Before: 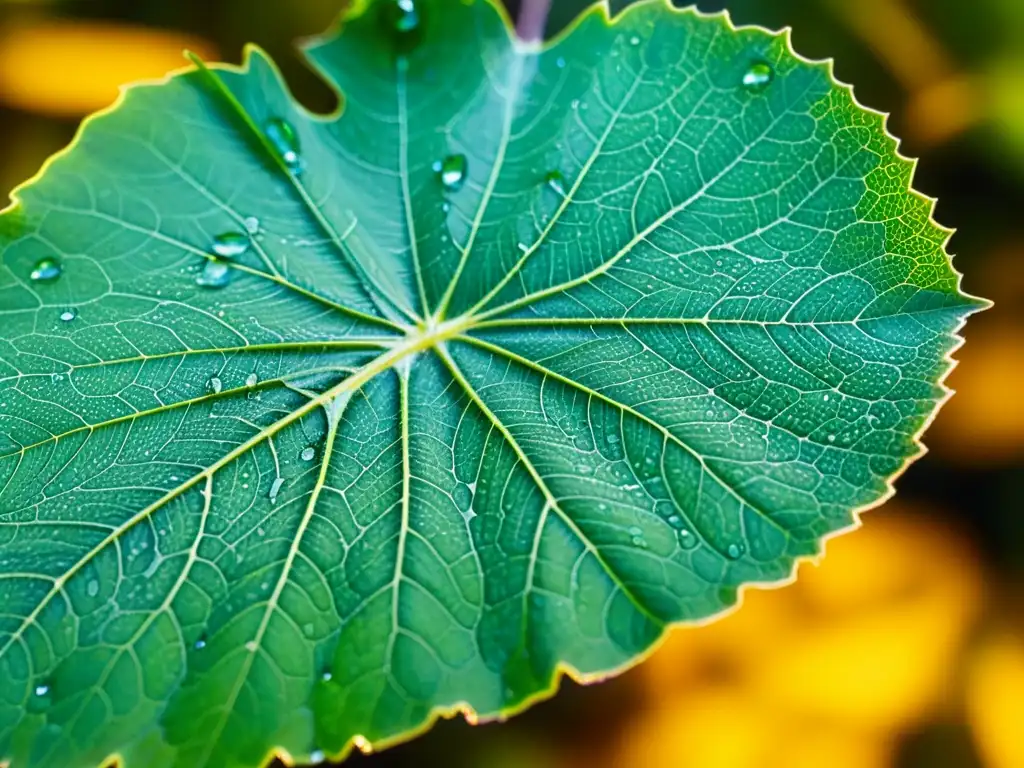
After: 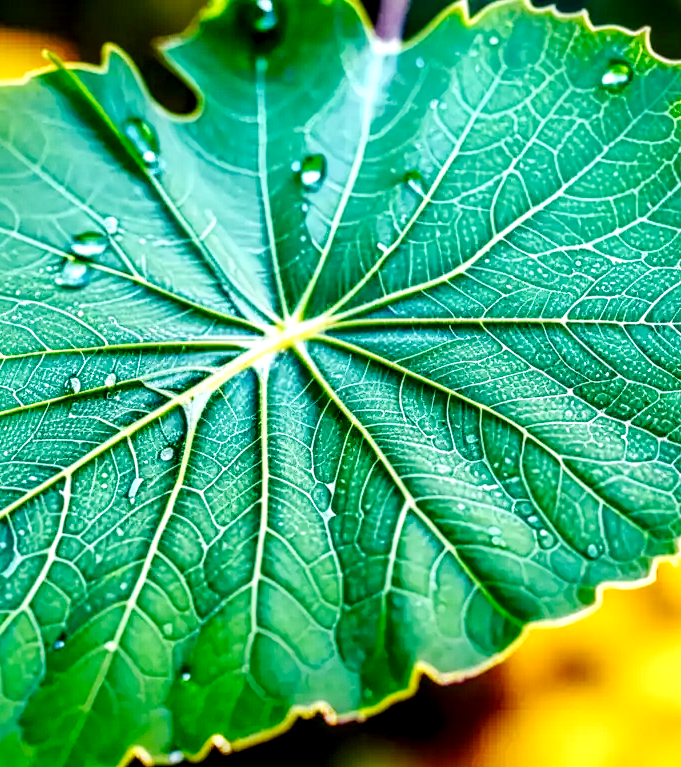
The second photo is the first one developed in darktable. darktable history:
local contrast: highlights 11%, shadows 38%, detail 184%, midtone range 0.473
crop and rotate: left 13.855%, right 19.571%
base curve: curves: ch0 [(0, 0) (0.036, 0.025) (0.121, 0.166) (0.206, 0.329) (0.605, 0.79) (1, 1)], preserve colors none
